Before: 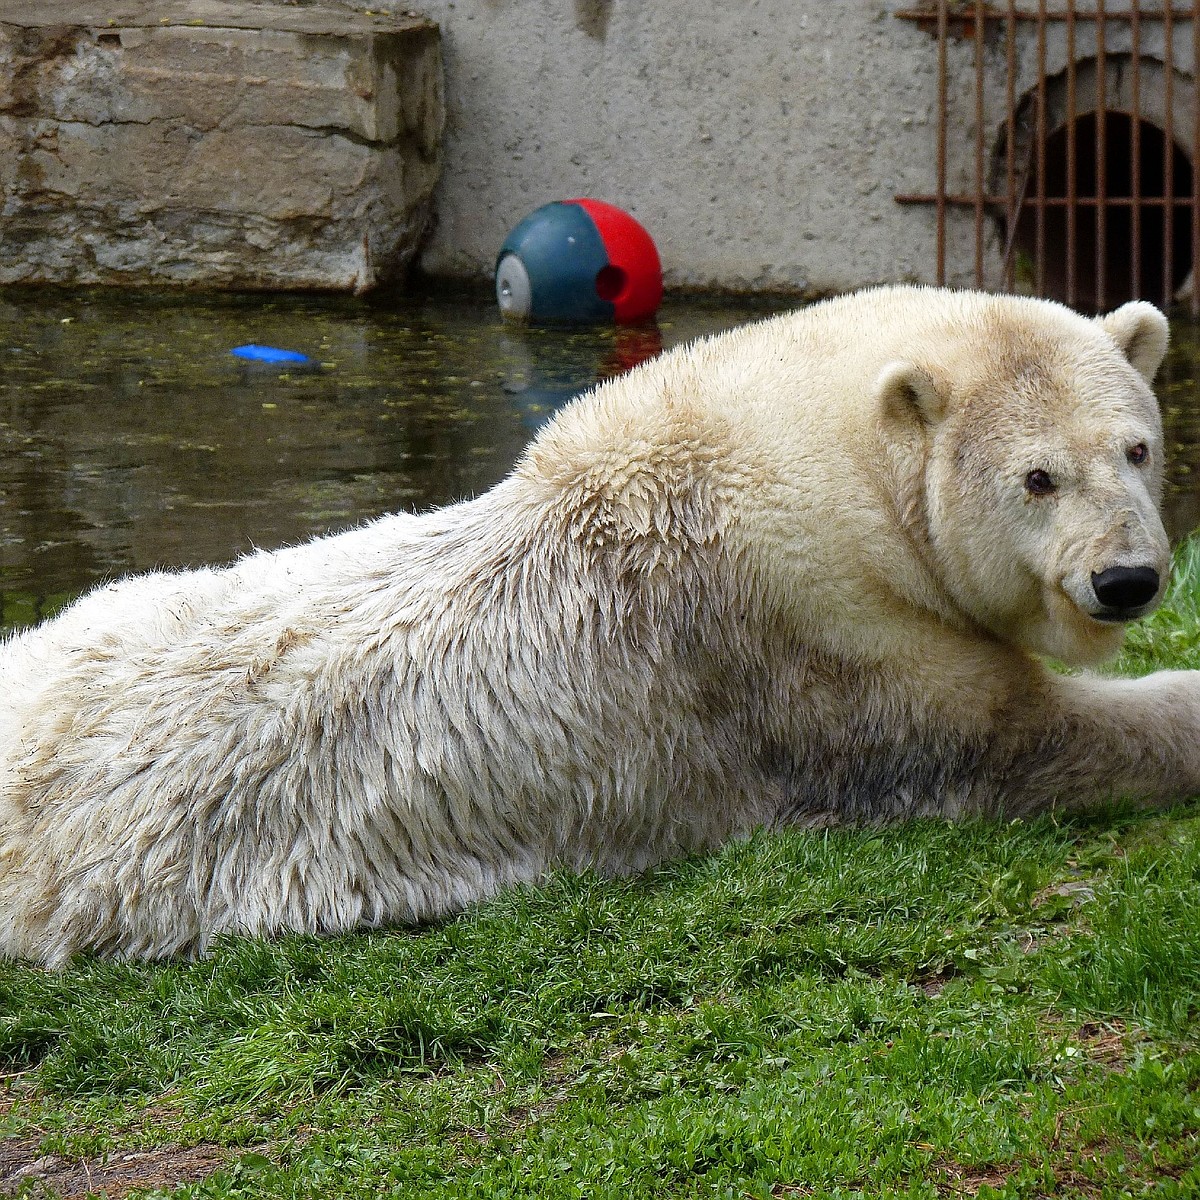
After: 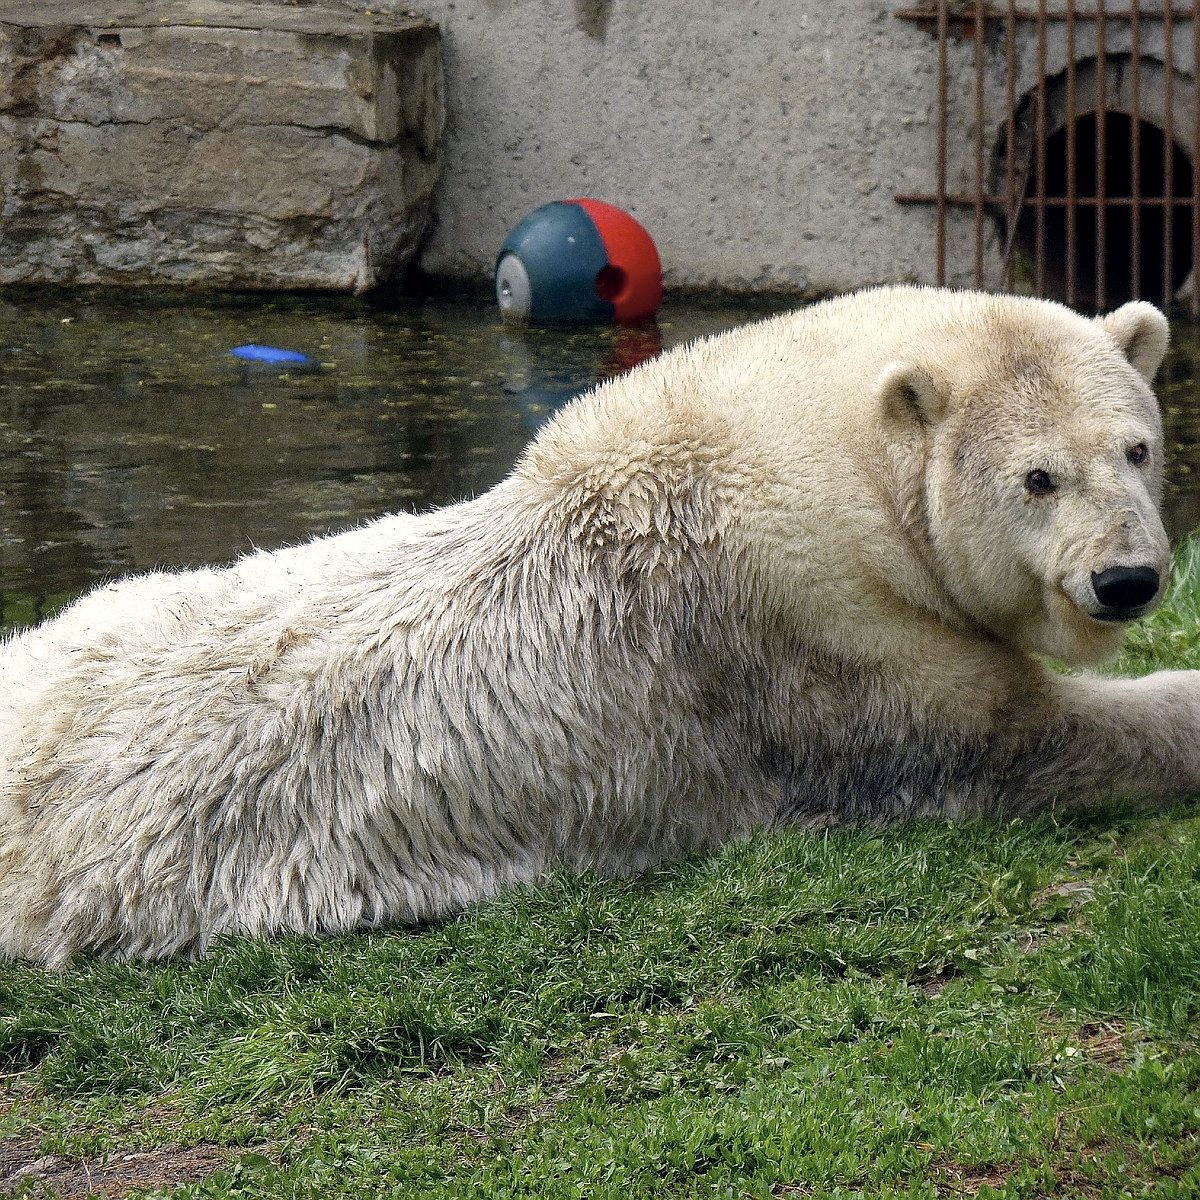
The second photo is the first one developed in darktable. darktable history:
local contrast: highlights 100%, shadows 100%, detail 120%, midtone range 0.2
color correction: highlights a* 2.75, highlights b* 5, shadows a* -2.04, shadows b* -4.84, saturation 0.8
